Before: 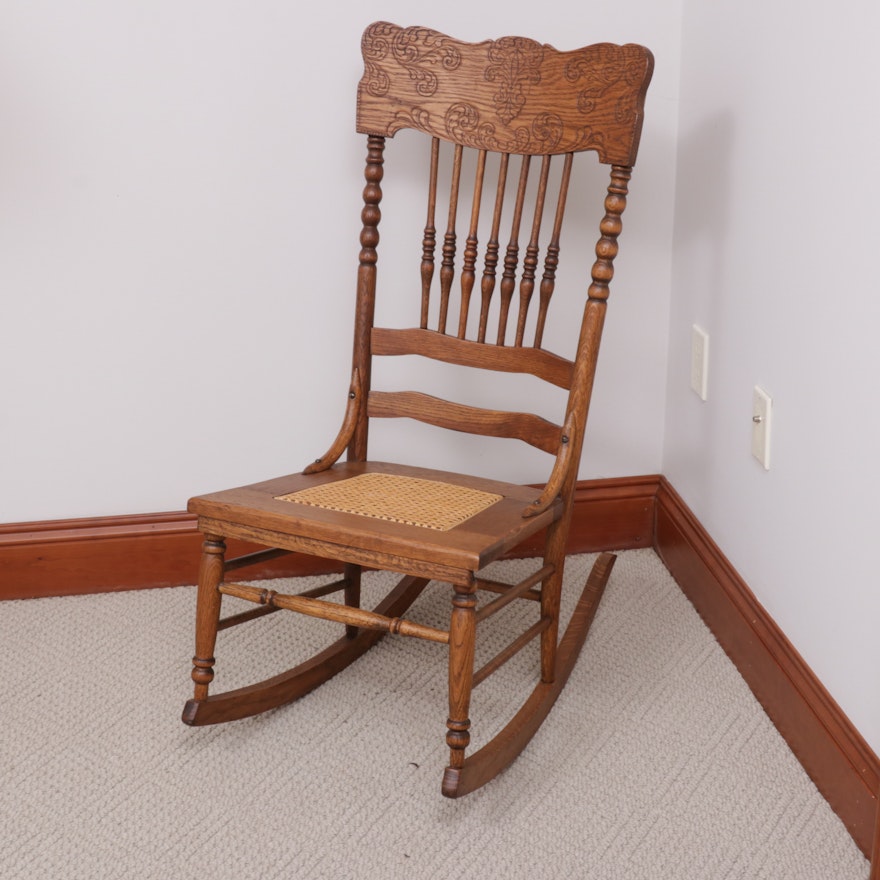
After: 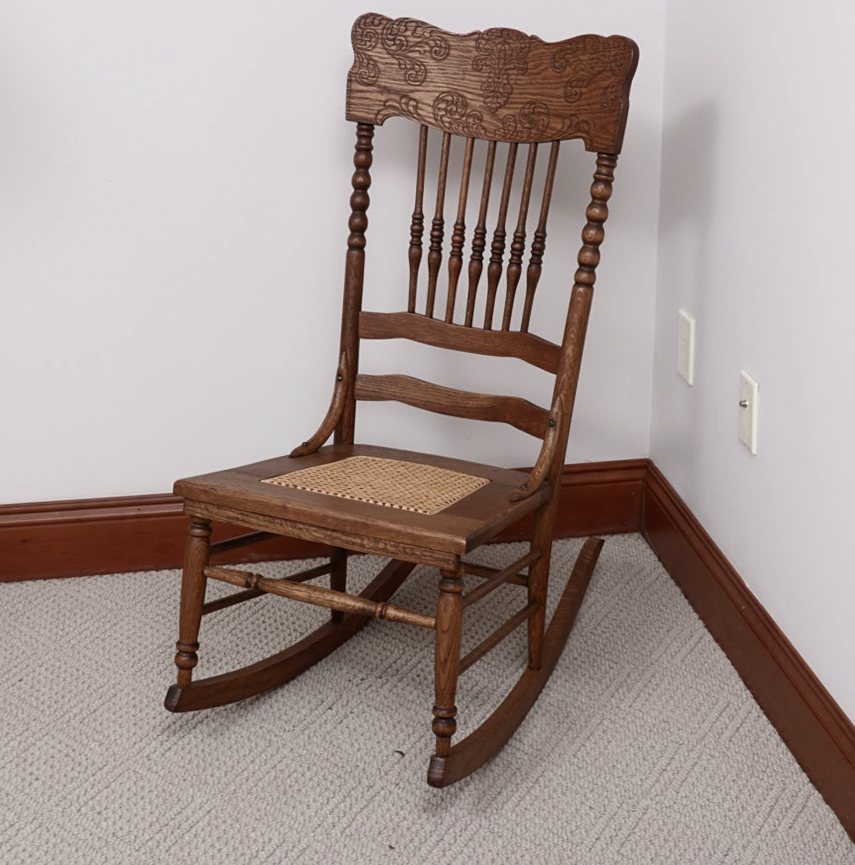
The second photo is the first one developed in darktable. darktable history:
sharpen: amount 0.2
crop: left 0.434%, top 0.485%, right 0.244%, bottom 0.386%
rotate and perspective: rotation 0.226°, lens shift (vertical) -0.042, crop left 0.023, crop right 0.982, crop top 0.006, crop bottom 0.994
color balance rgb: perceptual saturation grading › highlights -31.88%, perceptual saturation grading › mid-tones 5.8%, perceptual saturation grading › shadows 18.12%, perceptual brilliance grading › highlights 3.62%, perceptual brilliance grading › mid-tones -18.12%, perceptual brilliance grading › shadows -41.3%
